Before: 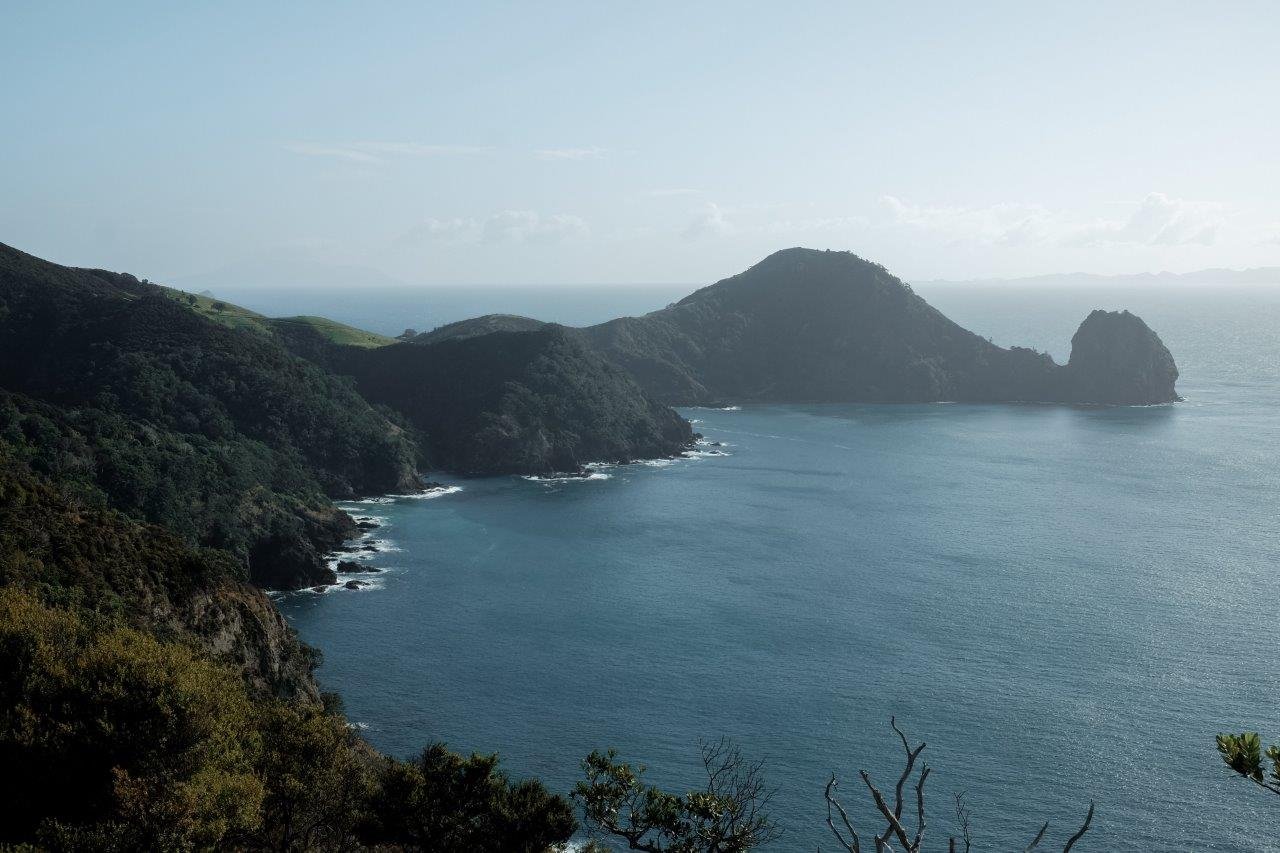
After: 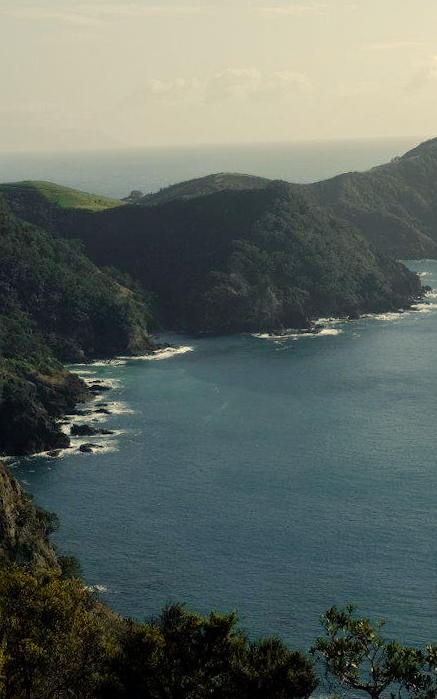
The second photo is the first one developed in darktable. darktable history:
color correction: highlights a* 2.72, highlights b* 22.8
crop and rotate: left 21.77%, top 18.528%, right 44.676%, bottom 2.997%
color balance rgb: perceptual saturation grading › global saturation 20%, perceptual saturation grading › highlights -50%, perceptual saturation grading › shadows 30%
contrast brightness saturation: contrast 0.01, saturation -0.05
rotate and perspective: rotation -1.75°, automatic cropping off
